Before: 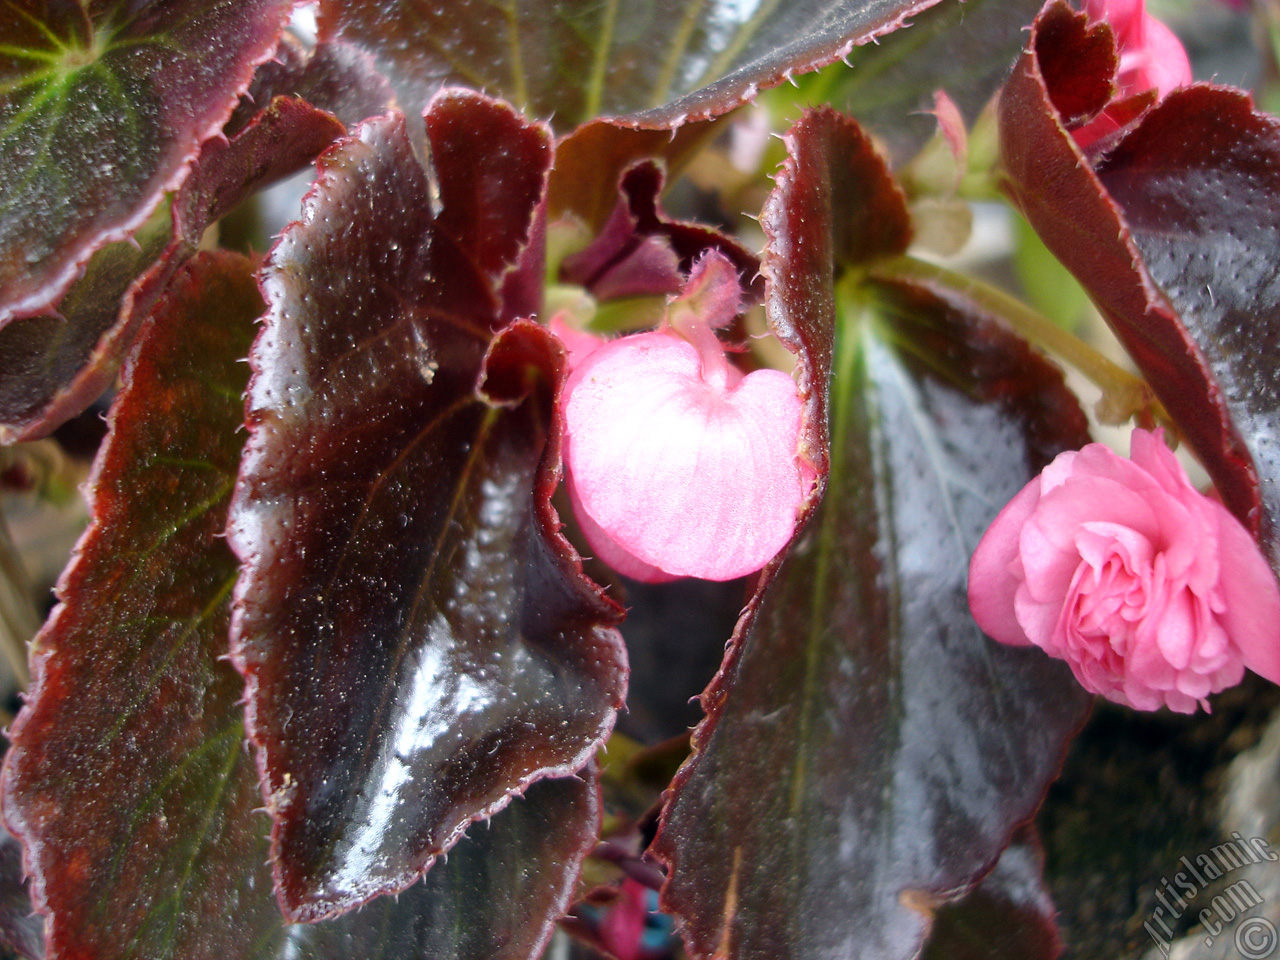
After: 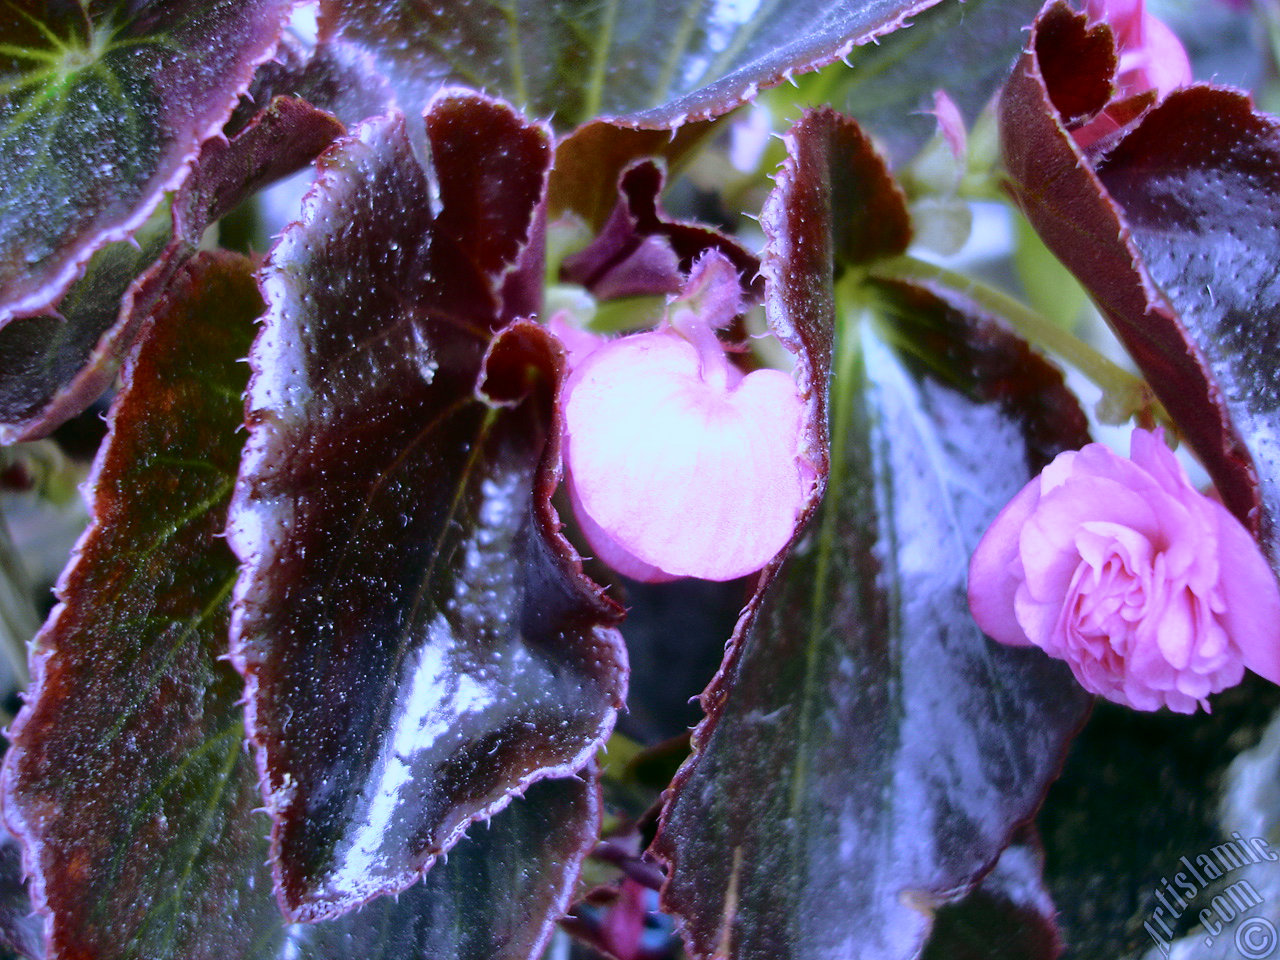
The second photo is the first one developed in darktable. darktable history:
tone curve: curves: ch0 [(0, 0.009) (0.105, 0.08) (0.195, 0.18) (0.283, 0.316) (0.384, 0.434) (0.485, 0.531) (0.638, 0.69) (0.81, 0.872) (1, 0.977)]; ch1 [(0, 0) (0.161, 0.092) (0.35, 0.33) (0.379, 0.401) (0.456, 0.469) (0.498, 0.502) (0.52, 0.536) (0.586, 0.617) (0.635, 0.655) (1, 1)]; ch2 [(0, 0) (0.371, 0.362) (0.437, 0.437) (0.483, 0.484) (0.53, 0.515) (0.56, 0.571) (0.622, 0.606) (1, 1)], color space Lab, independent channels, preserve colors none
color correction: highlights a* 4.02, highlights b* 4.98, shadows a* -7.55, shadows b* 4.98
white balance: red 0.766, blue 1.537
